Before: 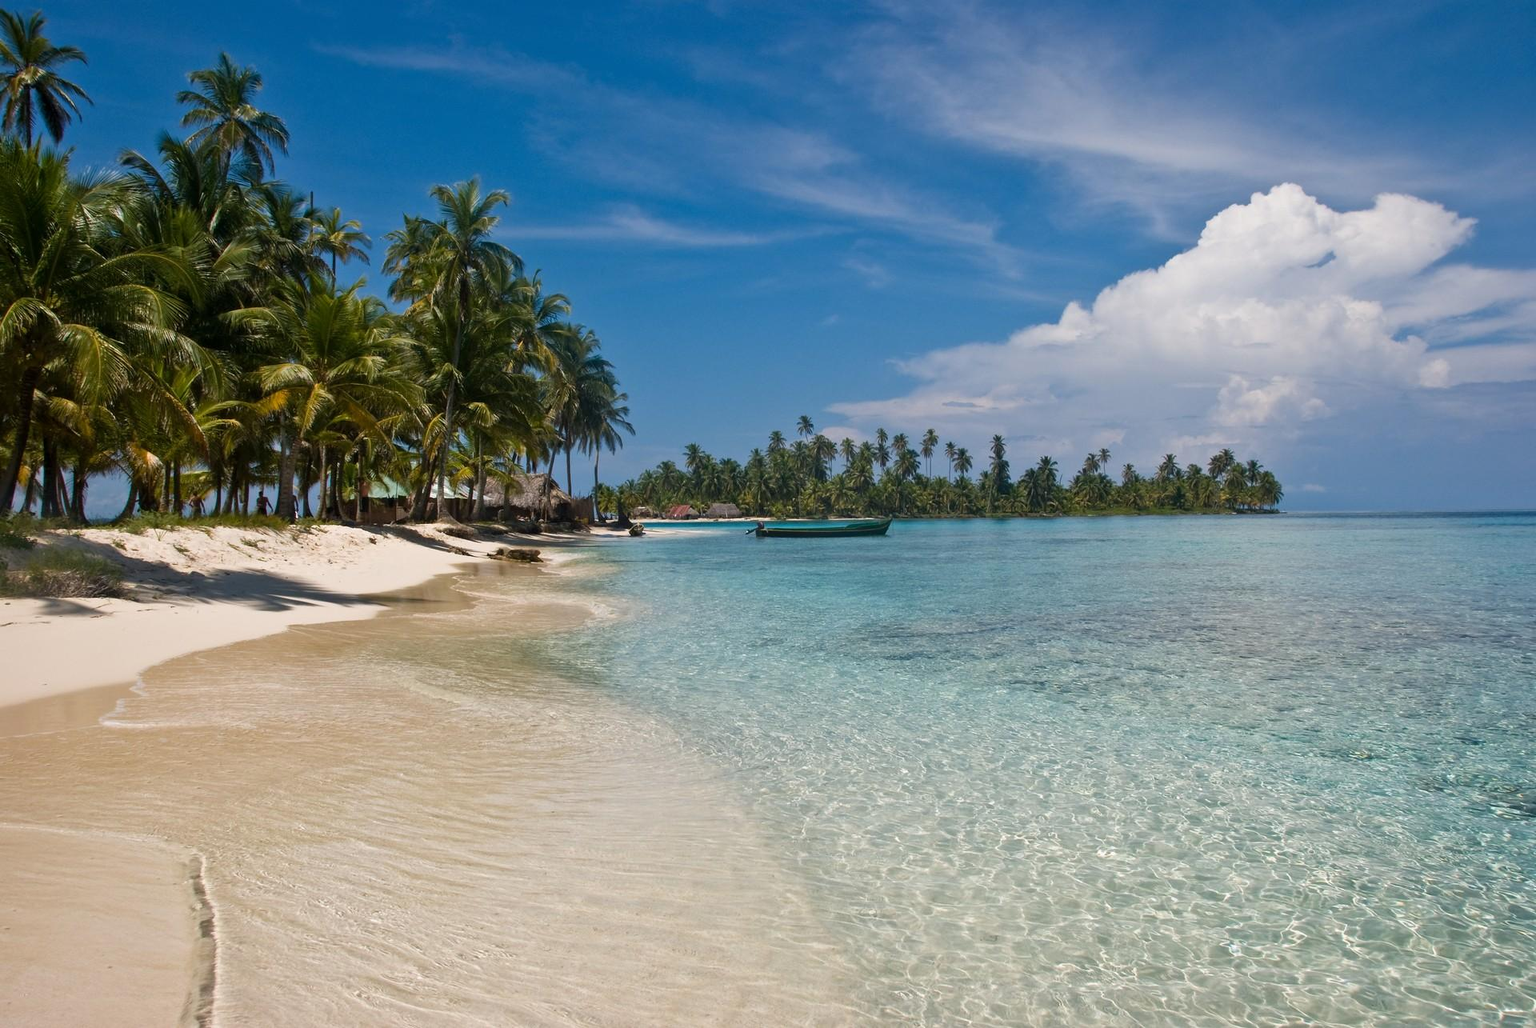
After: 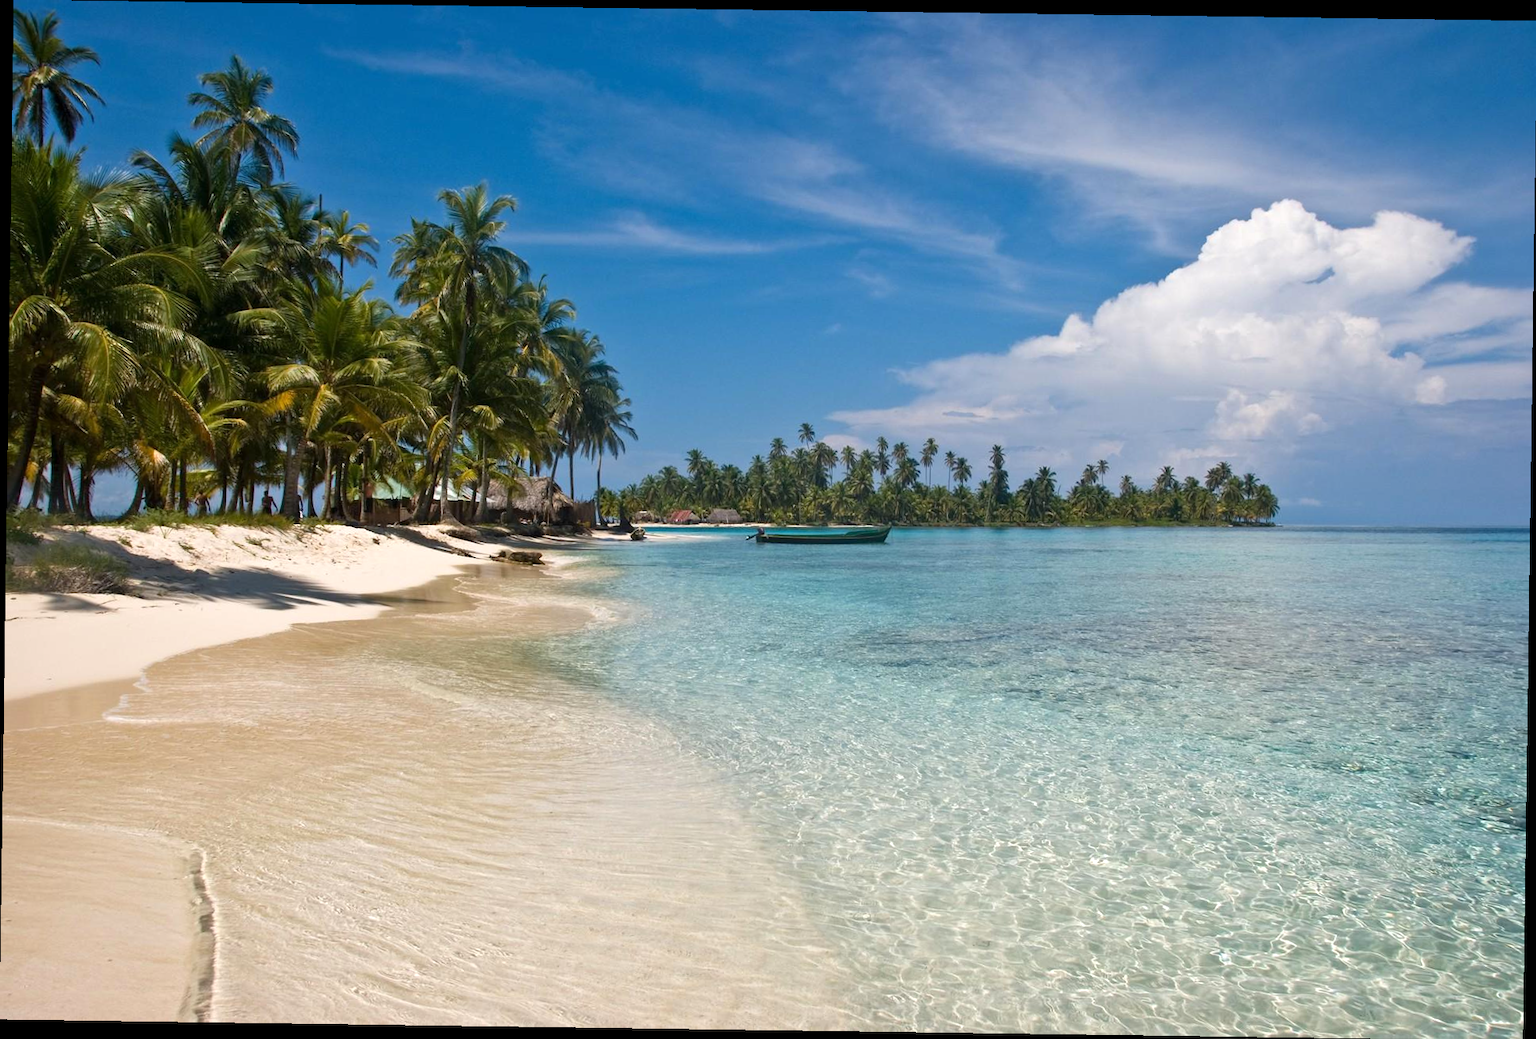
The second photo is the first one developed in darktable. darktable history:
rotate and perspective: rotation 0.8°, automatic cropping off
exposure: exposure 0.29 EV, compensate highlight preservation false
